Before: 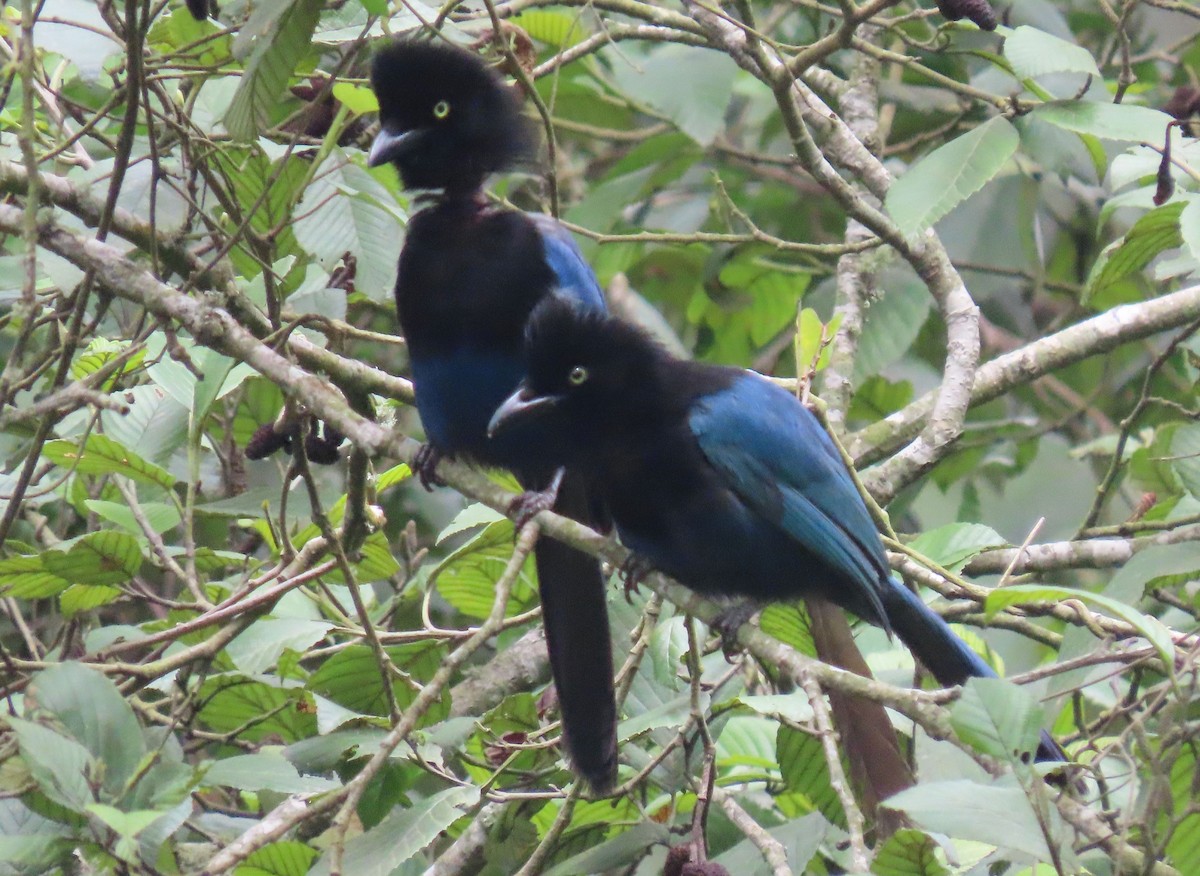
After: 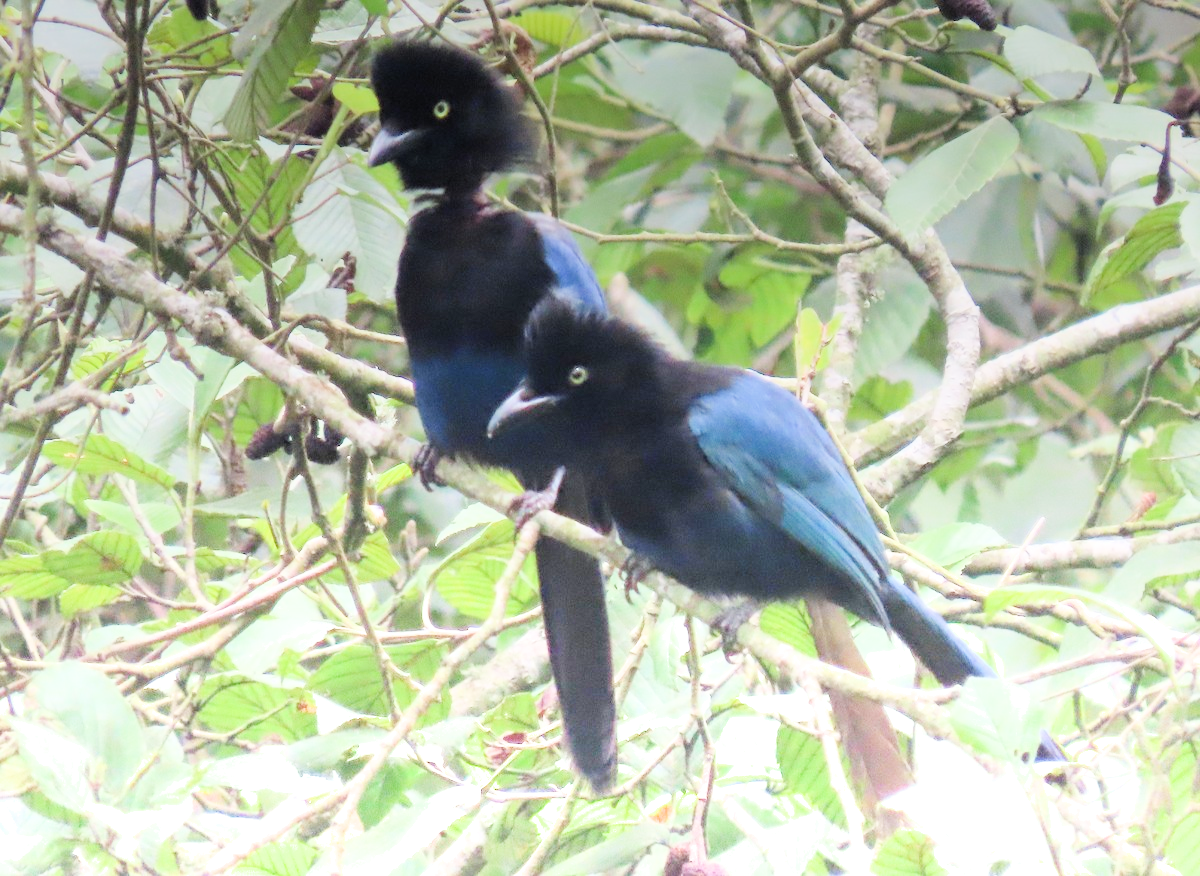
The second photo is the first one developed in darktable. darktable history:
filmic rgb: black relative exposure -7.65 EV, white relative exposure 4.56 EV, hardness 3.61, contrast 1.05
exposure: black level correction 0.001, exposure 0.5 EV, compensate exposure bias true, compensate highlight preservation false
graduated density: density -3.9 EV
